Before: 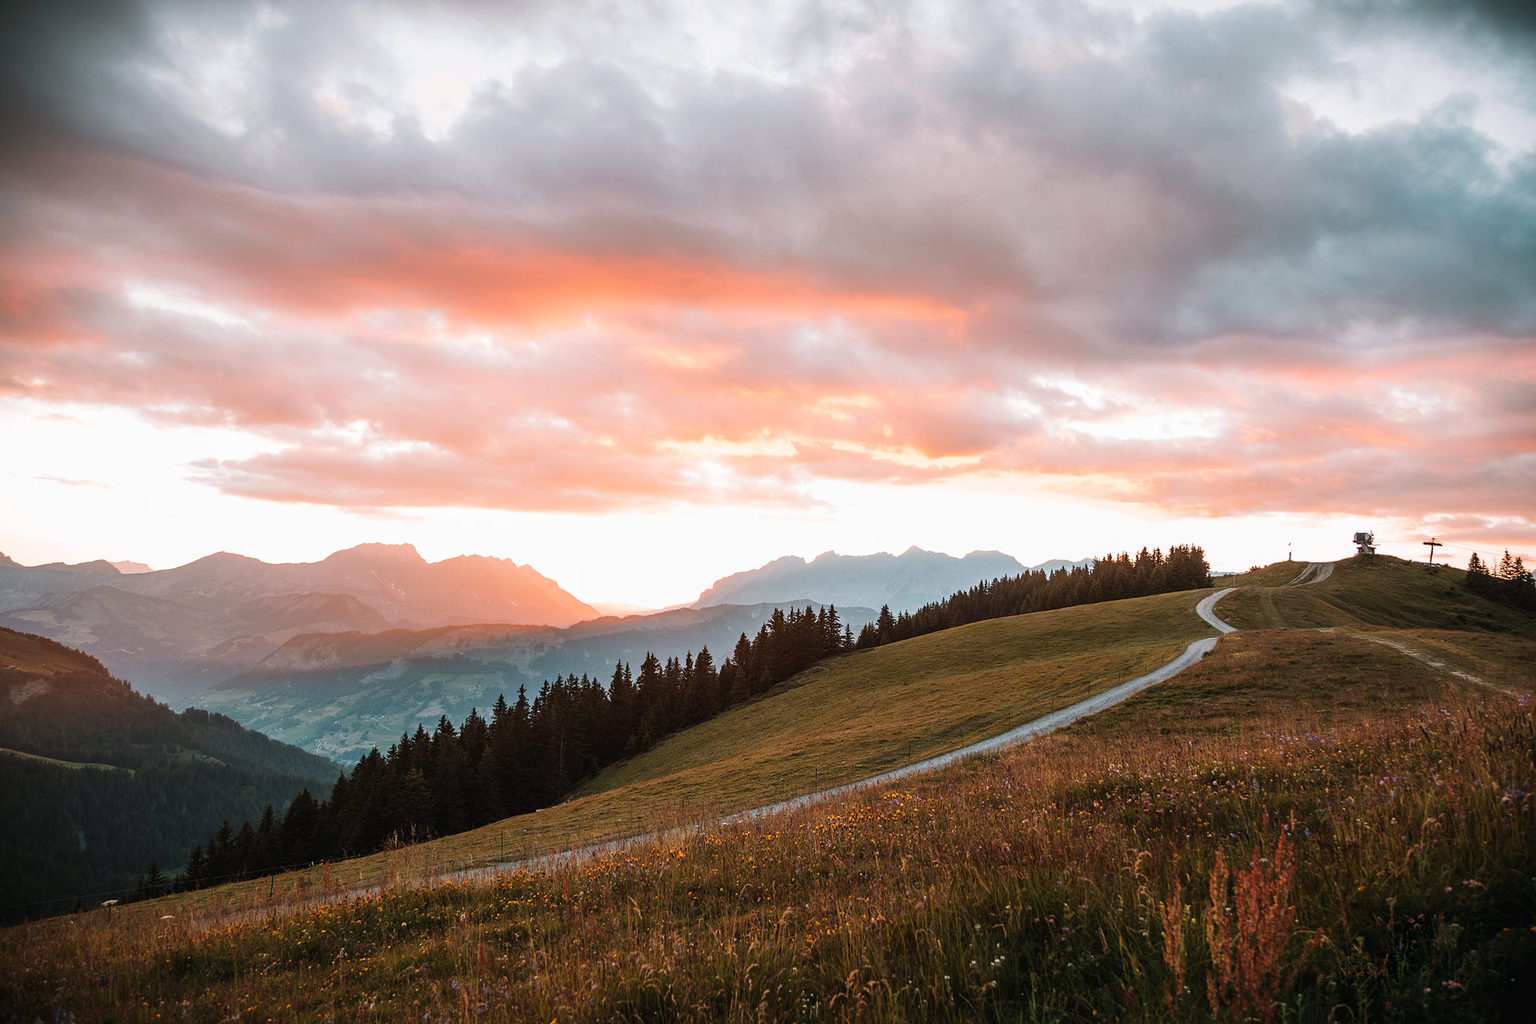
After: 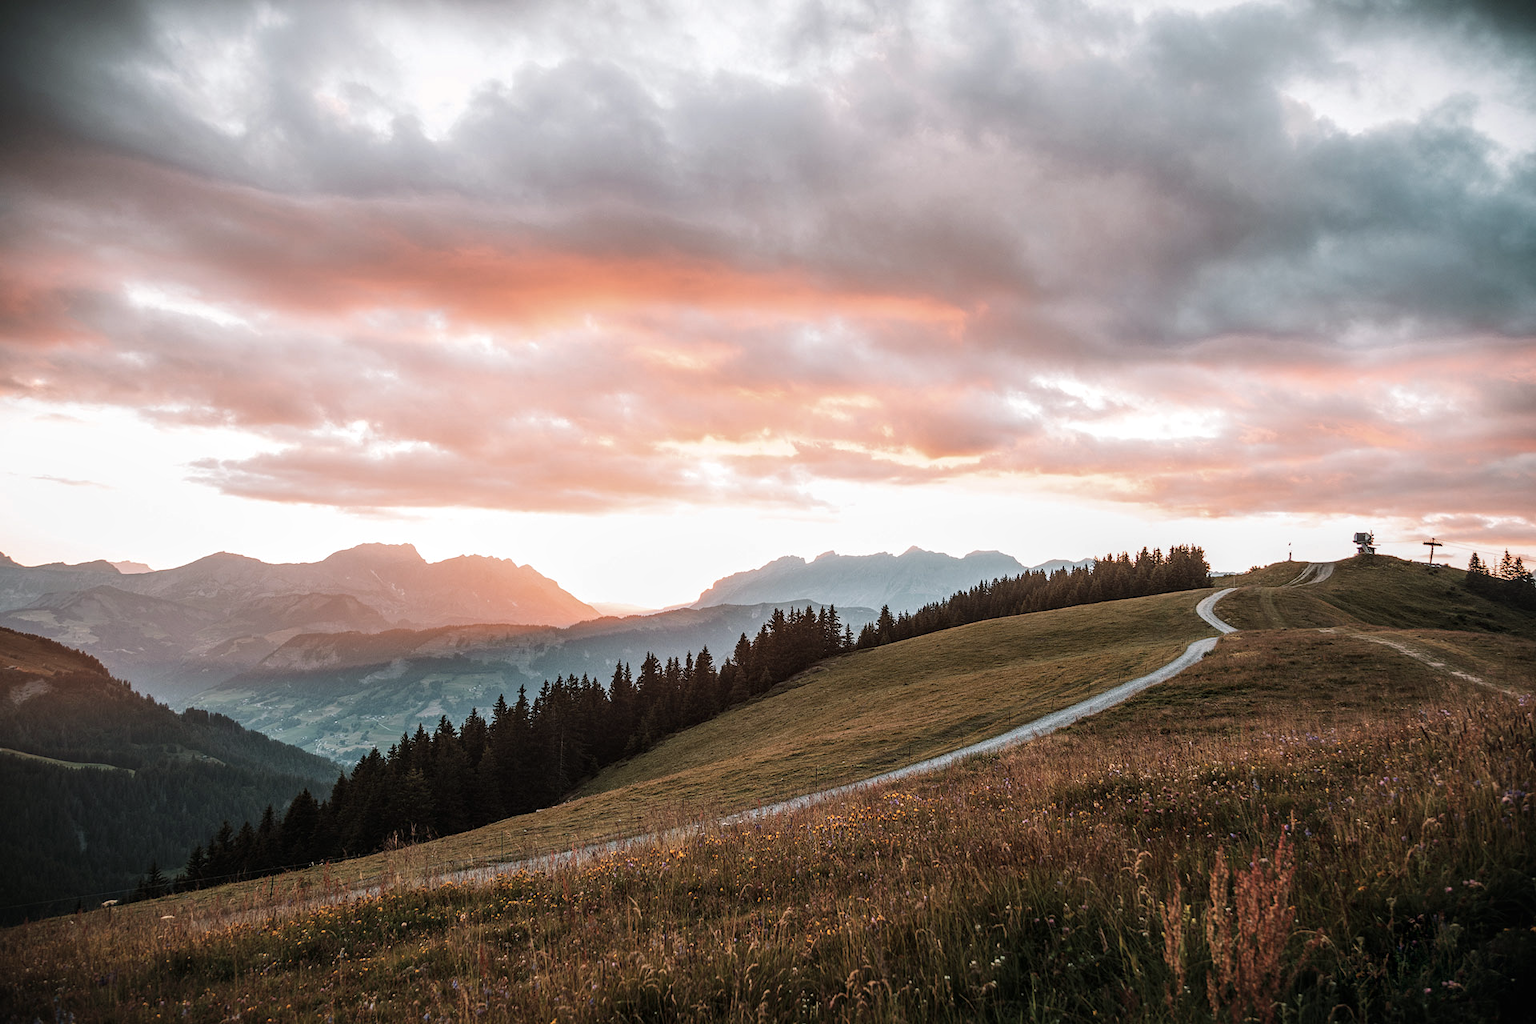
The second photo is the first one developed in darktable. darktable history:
local contrast: on, module defaults
contrast brightness saturation: contrast 0.06, brightness -0.01, saturation -0.23
